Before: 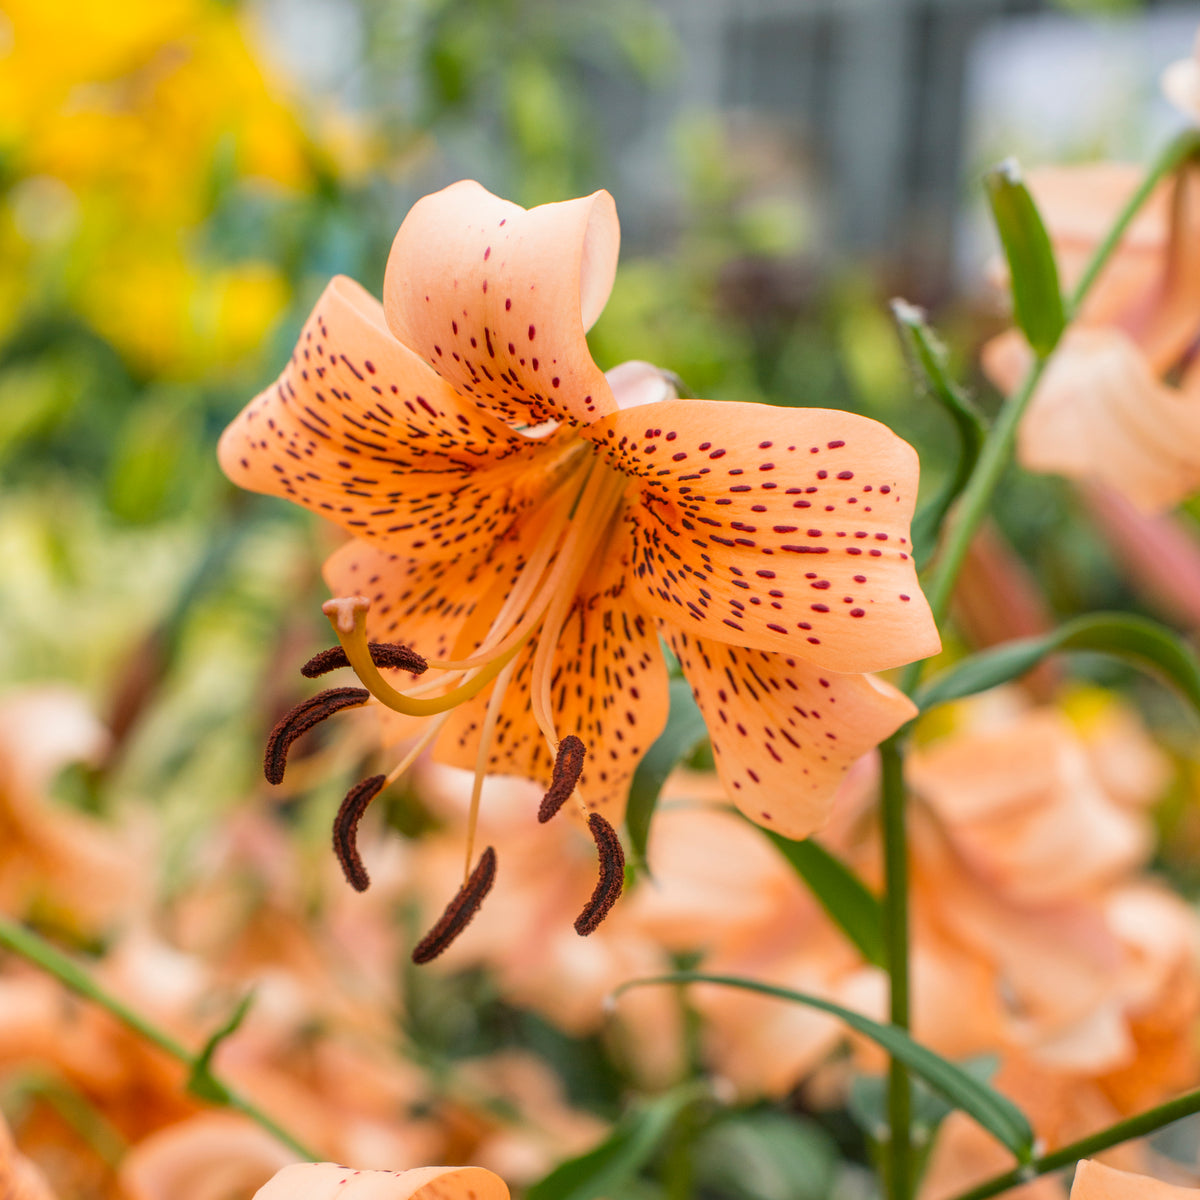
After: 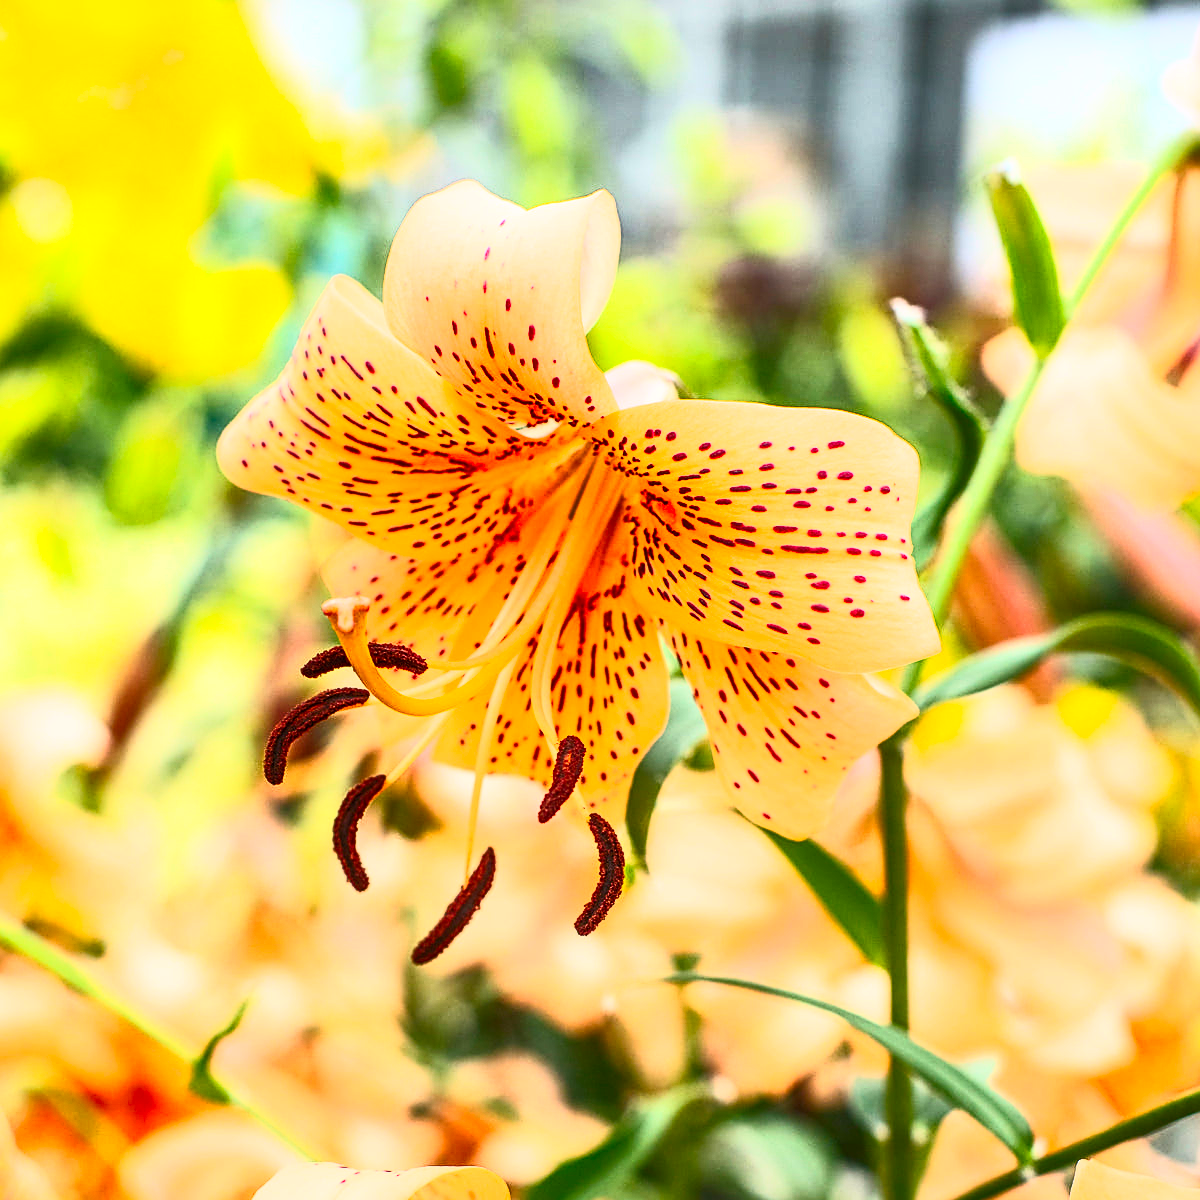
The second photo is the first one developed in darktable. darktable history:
contrast brightness saturation: contrast 0.83, brightness 0.59, saturation 0.59
sharpen: on, module defaults
